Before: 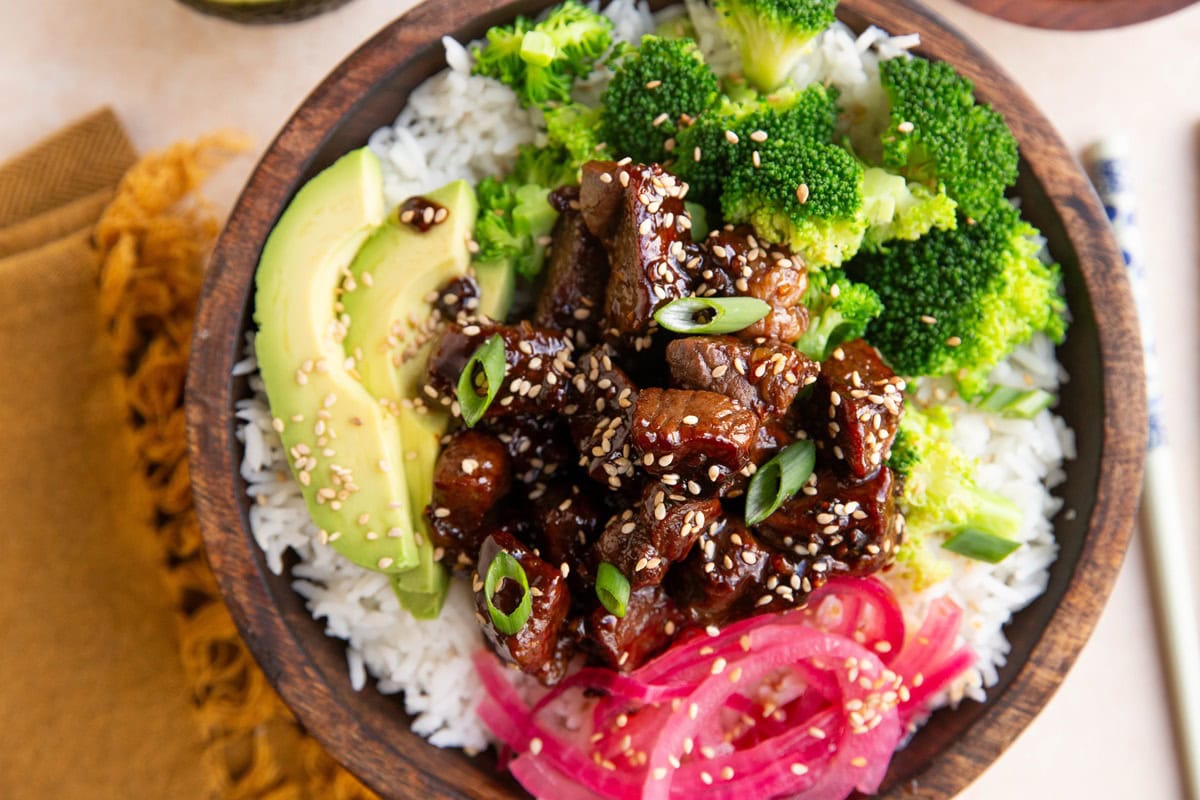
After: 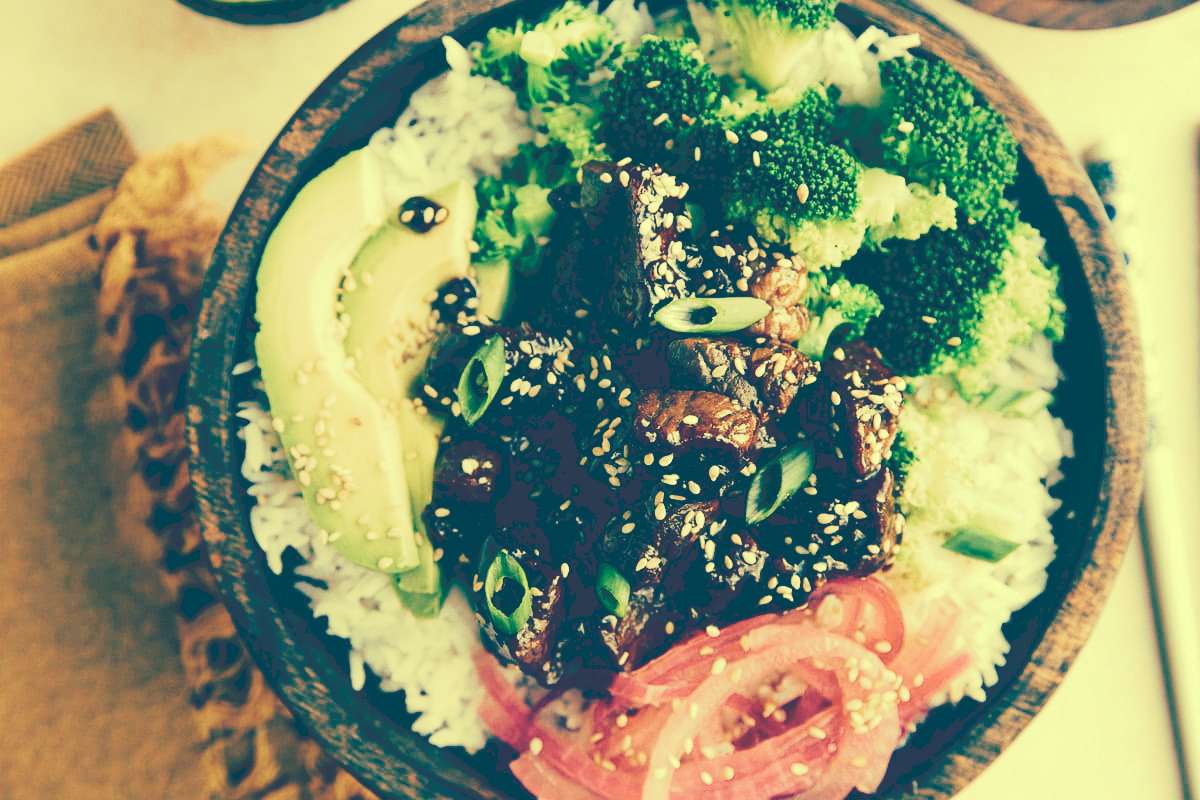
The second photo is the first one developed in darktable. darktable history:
tone curve: curves: ch0 [(0, 0) (0.003, 0.231) (0.011, 0.231) (0.025, 0.231) (0.044, 0.231) (0.069, 0.231) (0.1, 0.234) (0.136, 0.239) (0.177, 0.243) (0.224, 0.247) (0.277, 0.265) (0.335, 0.311) (0.399, 0.389) (0.468, 0.507) (0.543, 0.634) (0.623, 0.74) (0.709, 0.83) (0.801, 0.889) (0.898, 0.93) (1, 1)], preserve colors none
color look up table: target L [87.38, 86.47, 84.06, 67.89, 65.51, 62.35, 56.72, 47.71, 23.8, 22.16, 201.13, 76.98, 73.08, 69.24, 66.59, 50.25, 56.21, 45.47, 50.07, 44.47, 38.02, 22.67, 7.416, 16.07, 16.05, 92.55, 87.81, 71.14, 65.92, 83.49, 61.08, 58.17, 66.06, 49.78, 60.8, 41.58, 32.38, 23.88, 8.551, 37.68, 24.86, 9.294, 6.952, 89.13, 76.66, 71.19, 62.17, 52.44, 45.4], target a [-30.11, -38.99, -13.23, -23.67, -32.8, -41.83, -17.13, -24.8, -59.94, -56.05, 0, 9.478, 7.113, -5.214, 19.48, -2.772, 29.62, -4.219, 24.41, 8.861, 21.46, -57.41, -13.51, -40.53, -40.48, -9.201, -5.167, 0.393, 21.45, 1.335, -4.787, 1.729, -7.004, 24.05, 9.997, -5.066, -1.253, -59.13, -16.41, 8.497, -59.72, -19.42, -9.452, -31.1, -26.28, -16.63, -30.57, -13.16, -19.8], target b [52.55, 49.29, 46.91, 27.83, 20.06, 26.22, 24.3, 10.3, -19.77, -23.02, -0.001, 36.58, 41.2, 25.8, 30.99, 11.06, 25.28, 1.858, 13.82, 11.35, -4.022, -21.57, -48.06, -33.98, -34.01, 54.43, 47.01, 26.8, 20.2, 40.52, 11.95, 7.844, 10.79, -0.718, 7.6, -20.34, -16.74, -22.54, -48.58, -25.19, -25.5, -46.18, -54.77, 48.27, 29.25, 25.47, 11.93, -3.627, -1.451], num patches 49
